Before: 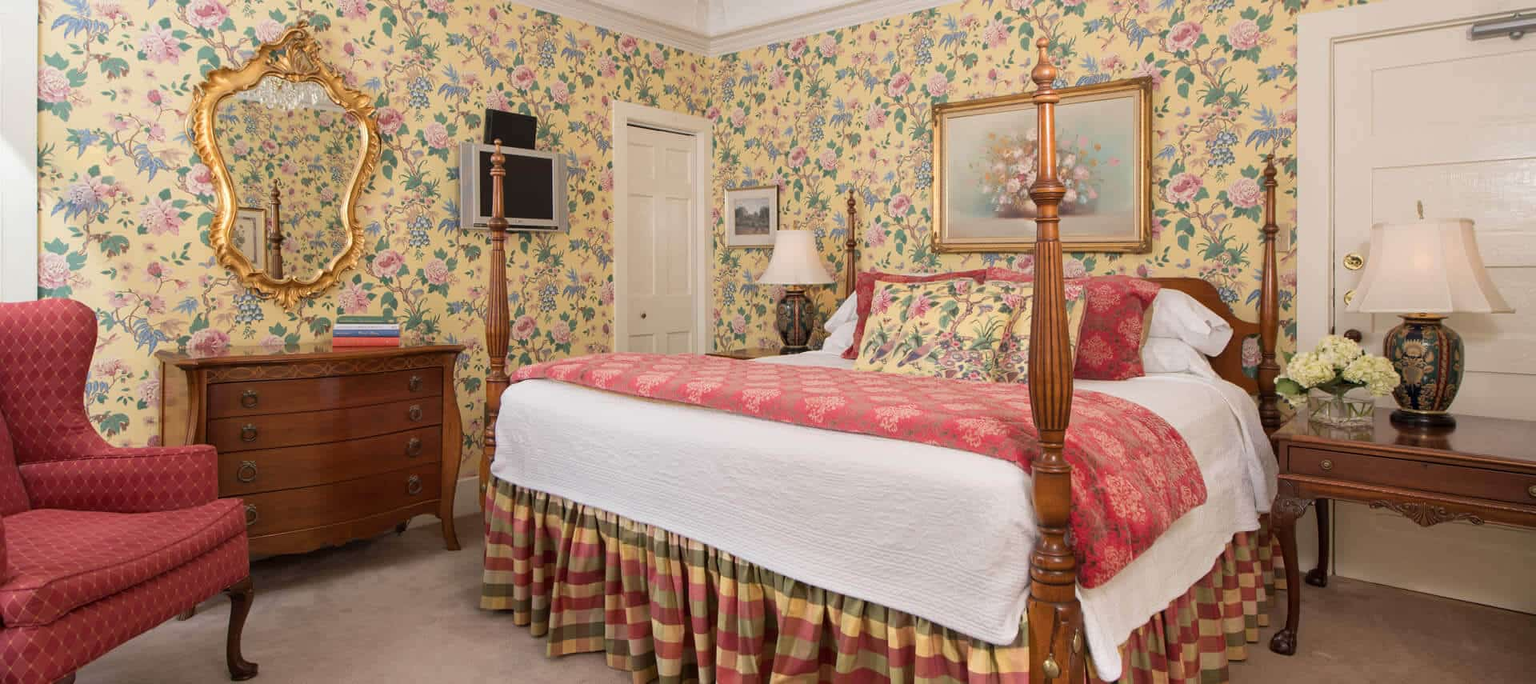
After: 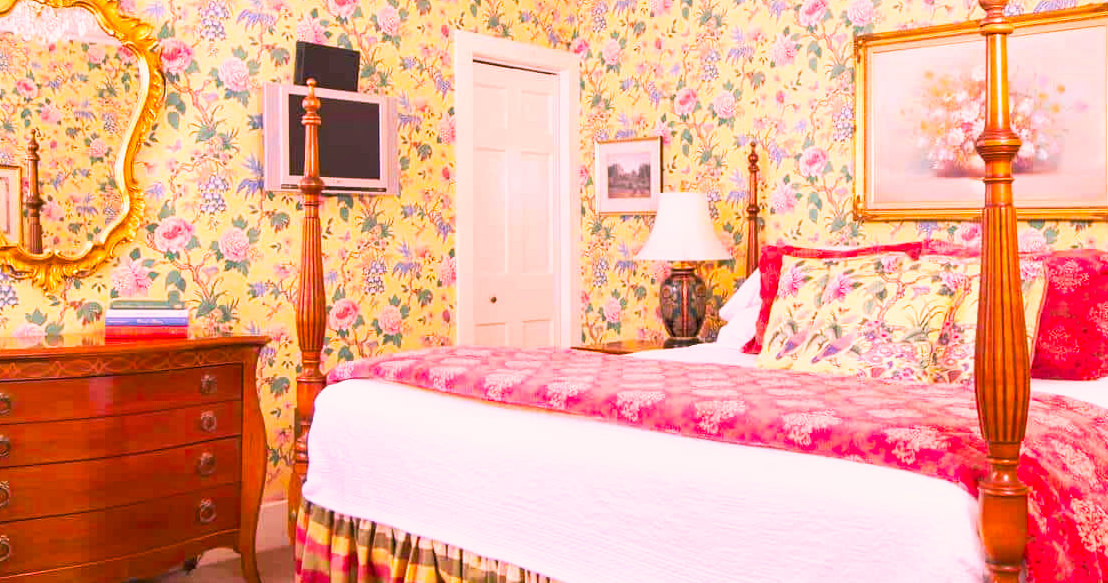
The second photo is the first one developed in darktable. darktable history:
tone equalizer: -8 EV 1 EV, -7 EV 1 EV, -6 EV 1 EV, -5 EV 1 EV, -4 EV 1 EV, -3 EV 0.75 EV, -2 EV 0.5 EV, -1 EV 0.25 EV
crop: left 16.202%, top 11.208%, right 26.045%, bottom 20.557%
white balance: red 1.066, blue 1.119
tone curve: curves: ch0 [(0, 0) (0.003, 0.01) (0.011, 0.017) (0.025, 0.035) (0.044, 0.068) (0.069, 0.109) (0.1, 0.144) (0.136, 0.185) (0.177, 0.231) (0.224, 0.279) (0.277, 0.346) (0.335, 0.42) (0.399, 0.5) (0.468, 0.603) (0.543, 0.712) (0.623, 0.808) (0.709, 0.883) (0.801, 0.957) (0.898, 0.993) (1, 1)], preserve colors none
color correction: highlights a* 12.23, highlights b* 5.41
color balance rgb: linear chroma grading › global chroma 15%, perceptual saturation grading › global saturation 30%
